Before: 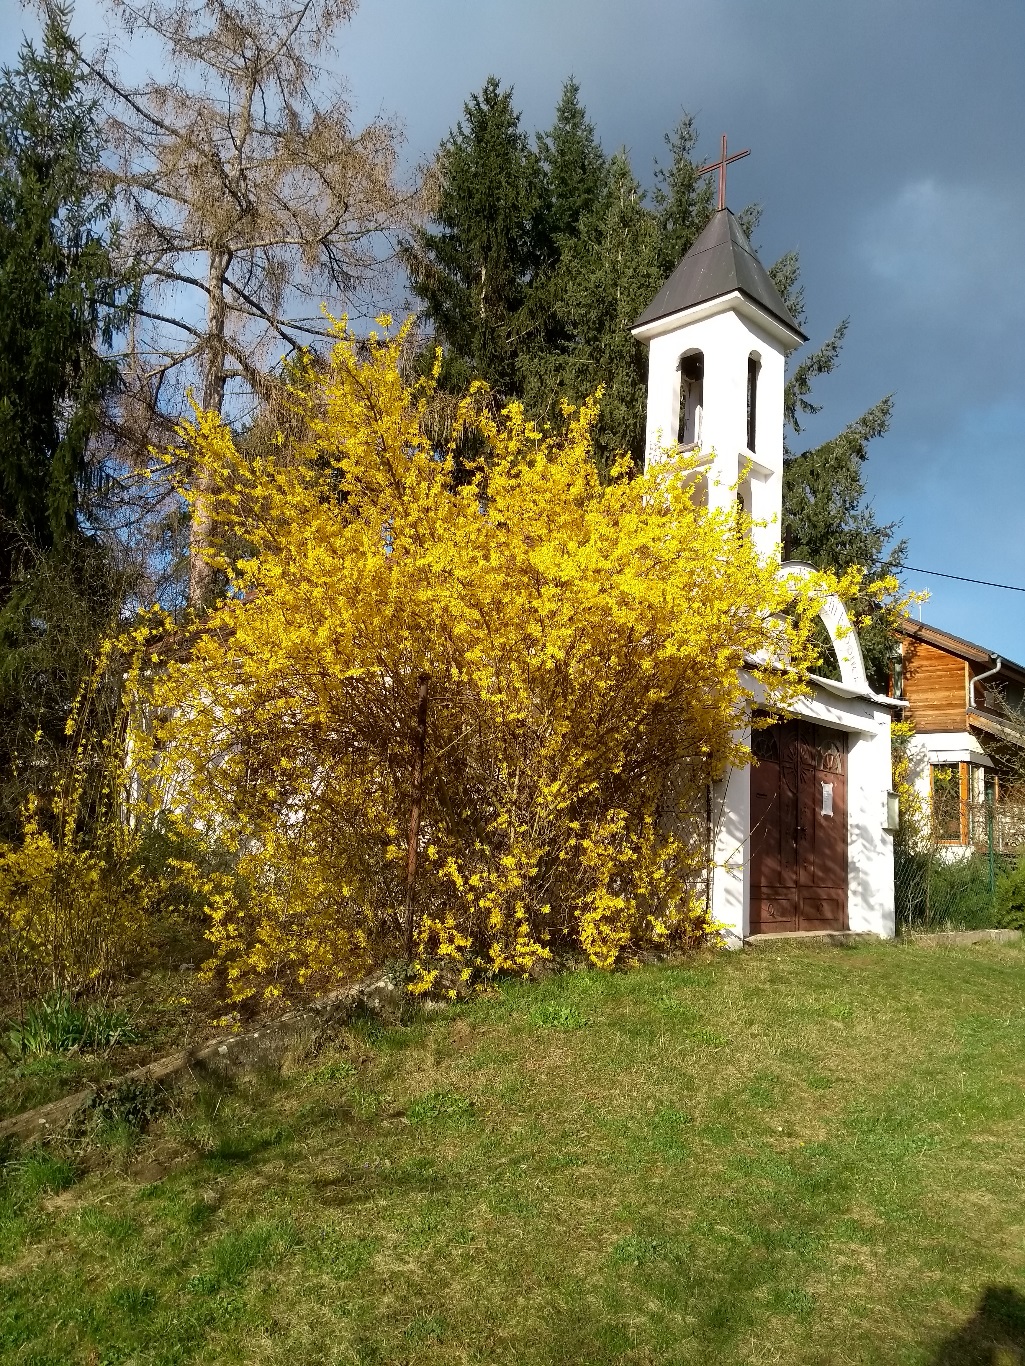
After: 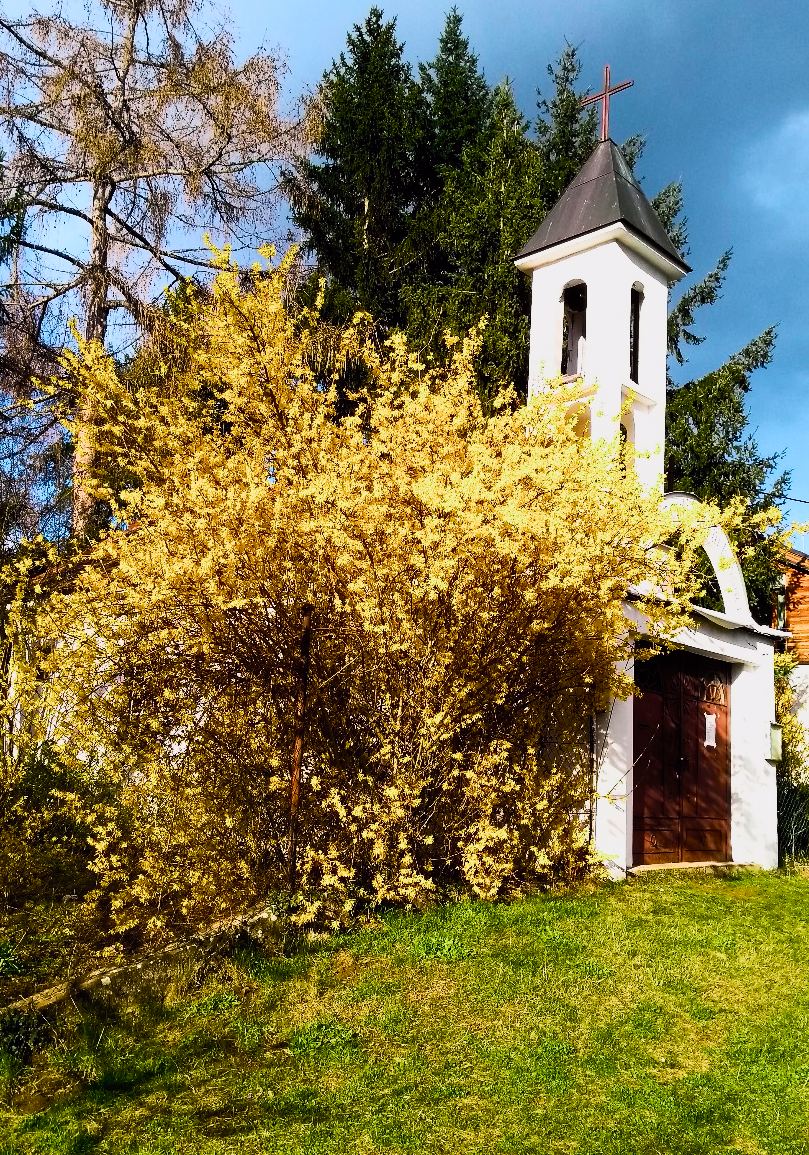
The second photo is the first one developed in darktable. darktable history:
crop: left 11.446%, top 5.096%, right 9.555%, bottom 10.287%
color balance rgb: global offset › luminance 0.469%, linear chroma grading › global chroma 25.611%, perceptual saturation grading › global saturation 30.476%, perceptual brilliance grading › highlights 3.741%, perceptual brilliance grading › mid-tones -18.854%, perceptual brilliance grading › shadows -41.893%
tone curve: curves: ch0 [(0, 0.001) (0.139, 0.096) (0.311, 0.278) (0.495, 0.531) (0.718, 0.816) (0.841, 0.909) (1, 0.967)]; ch1 [(0, 0) (0.272, 0.249) (0.388, 0.385) (0.469, 0.456) (0.495, 0.497) (0.538, 0.554) (0.578, 0.605) (0.707, 0.778) (1, 1)]; ch2 [(0, 0) (0.125, 0.089) (0.353, 0.329) (0.443, 0.408) (0.502, 0.499) (0.557, 0.542) (0.608, 0.635) (1, 1)], color space Lab, independent channels, preserve colors none
shadows and highlights: radius 265.29, soften with gaussian
exposure: black level correction 0, exposure 0.5 EV, compensate highlight preservation false
filmic rgb: black relative exposure -7.65 EV, white relative exposure 4.56 EV, hardness 3.61, color science v4 (2020)
